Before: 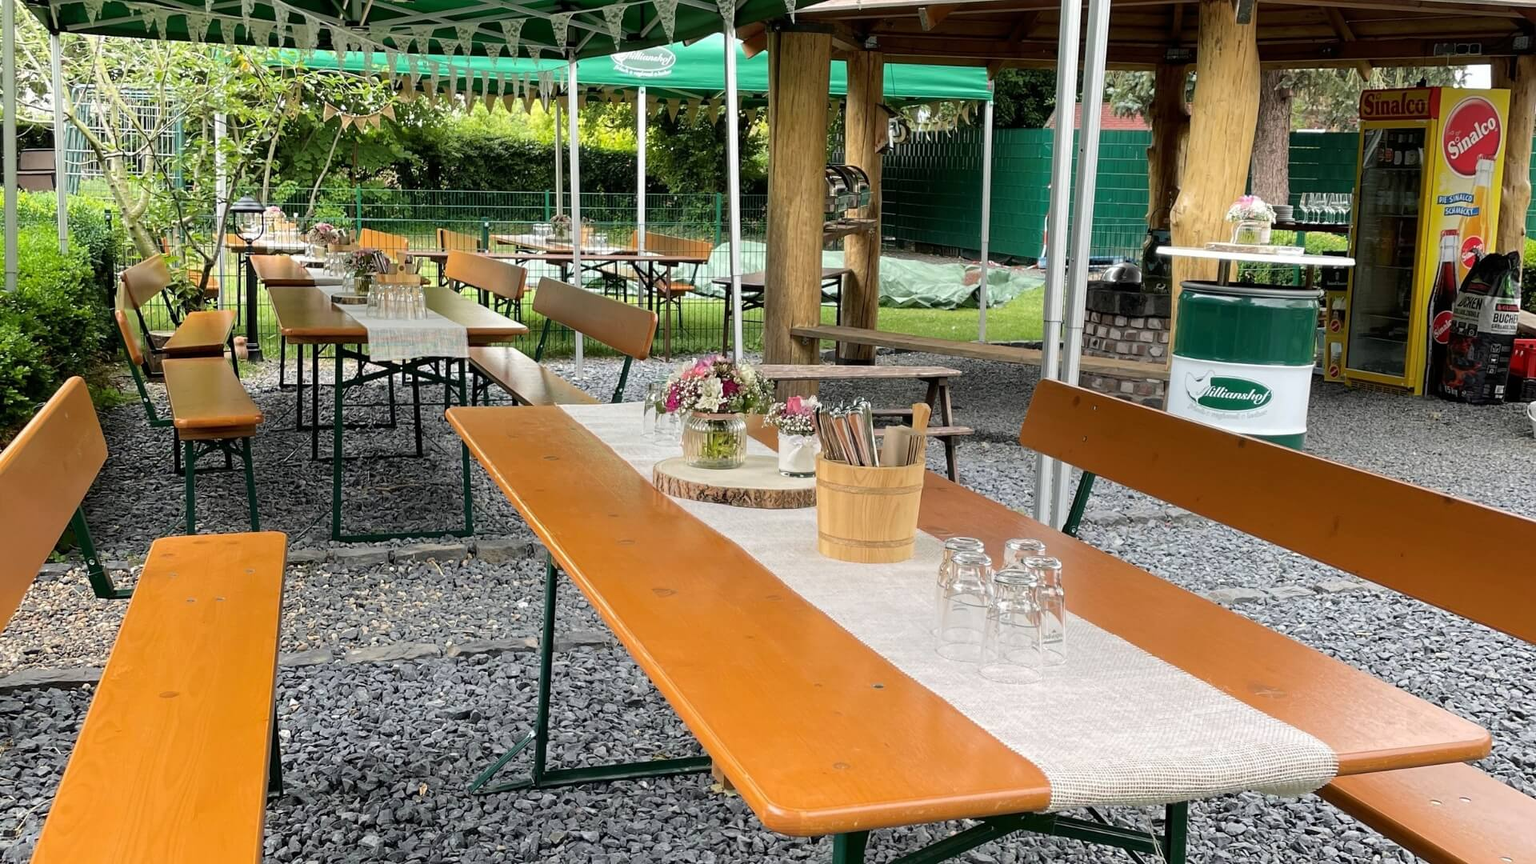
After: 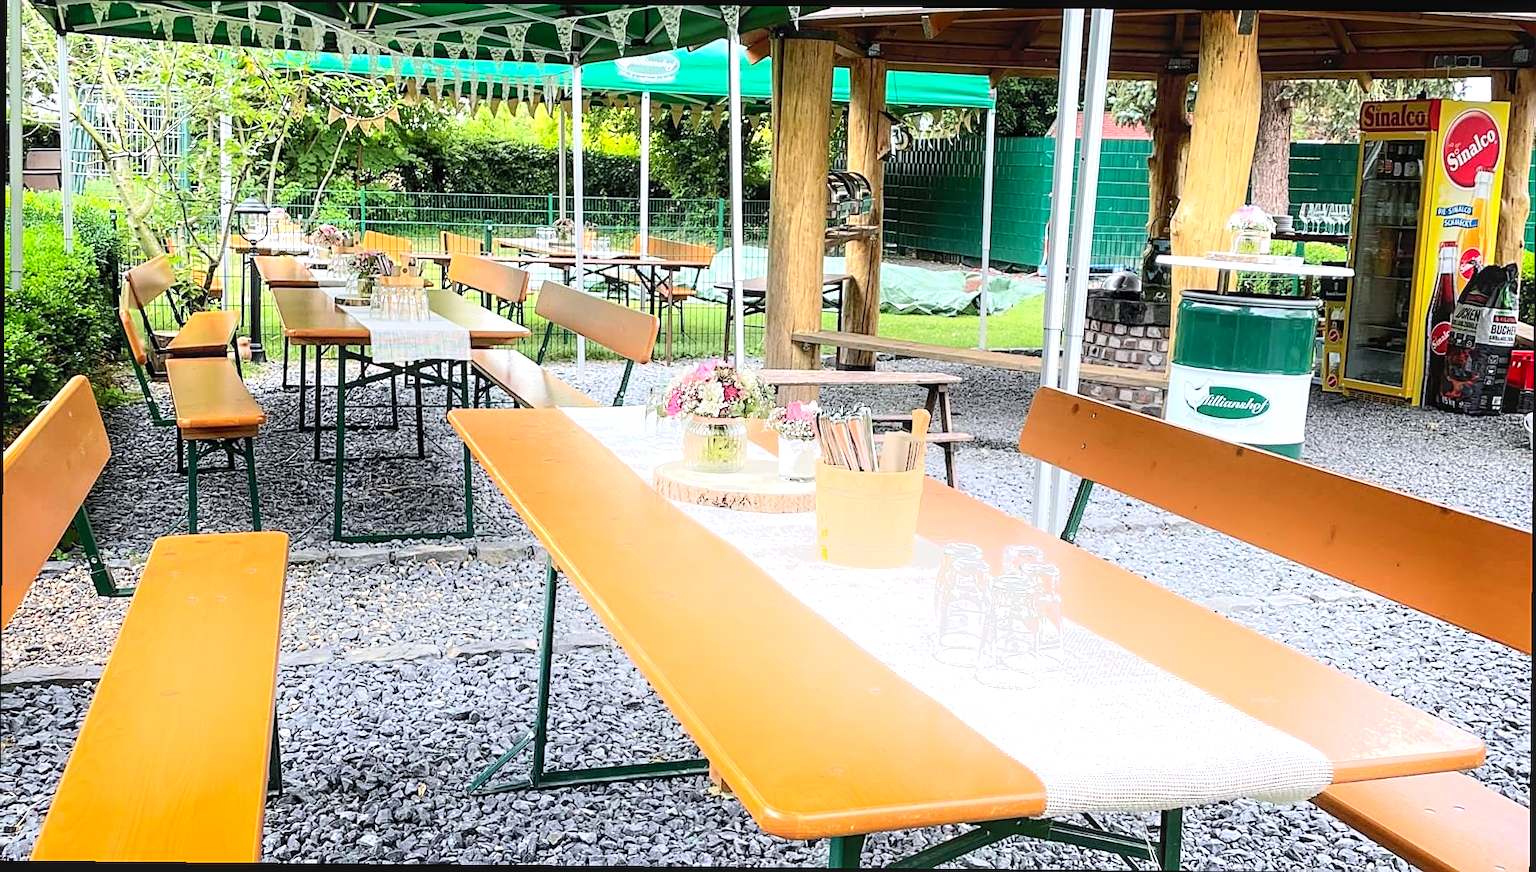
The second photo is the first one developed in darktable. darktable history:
crop and rotate: angle -0.499°
sharpen: on, module defaults
exposure: black level correction 0, exposure 0.698 EV, compensate highlight preservation false
color calibration: illuminant as shot in camera, x 0.358, y 0.373, temperature 4628.91 K
contrast brightness saturation: contrast 0.196, brightness 0.168, saturation 0.226
shadows and highlights: shadows -53.09, highlights 87.76, soften with gaussian
local contrast: on, module defaults
